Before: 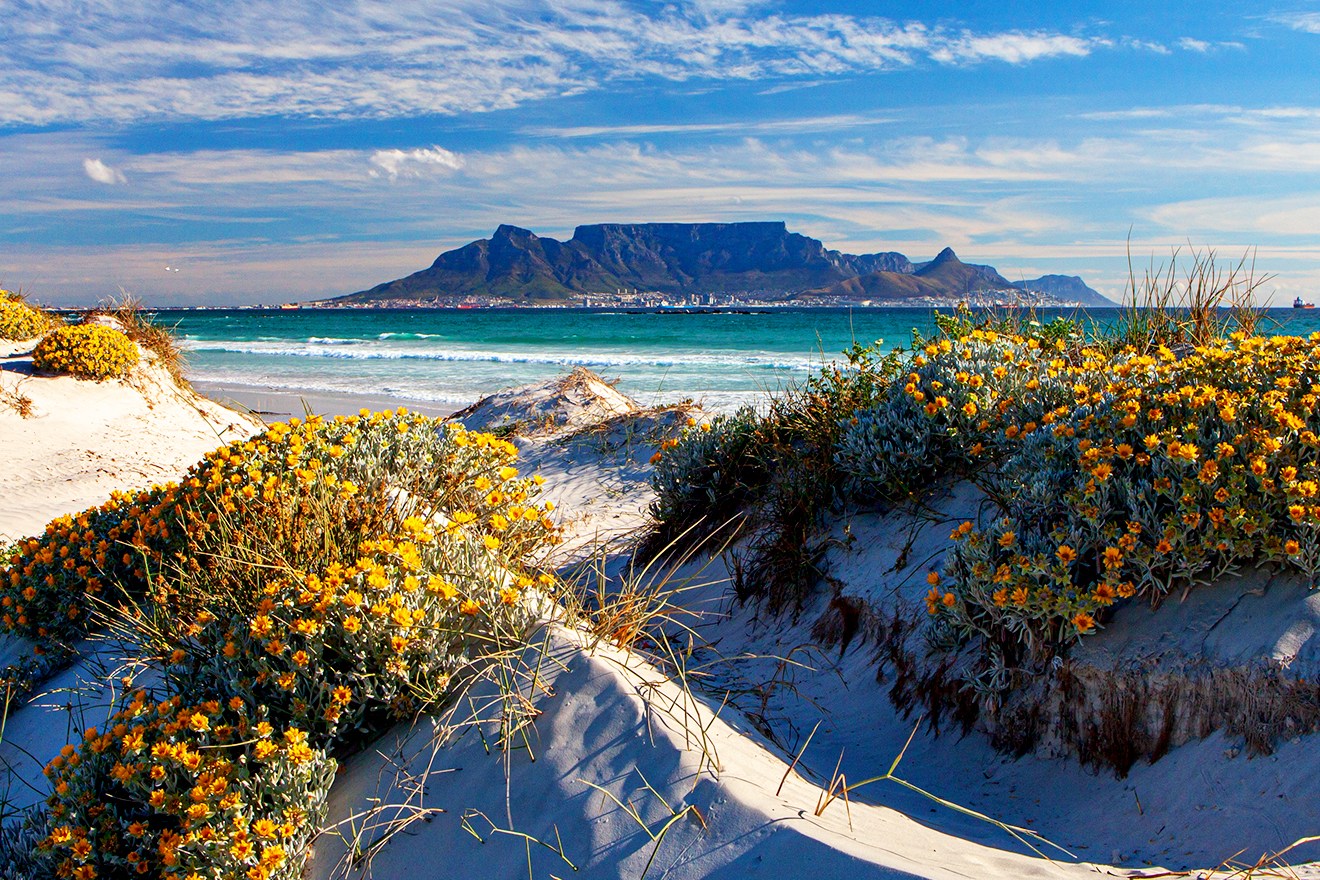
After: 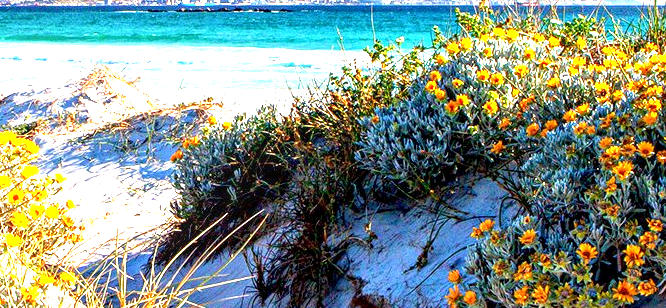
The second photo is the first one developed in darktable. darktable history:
local contrast: detail 130%
exposure: black level correction 0.001, exposure 1.809 EV, compensate exposure bias true, compensate highlight preservation false
color correction: highlights b* 3.02
crop: left 36.334%, top 34.361%, right 13.151%, bottom 30.55%
